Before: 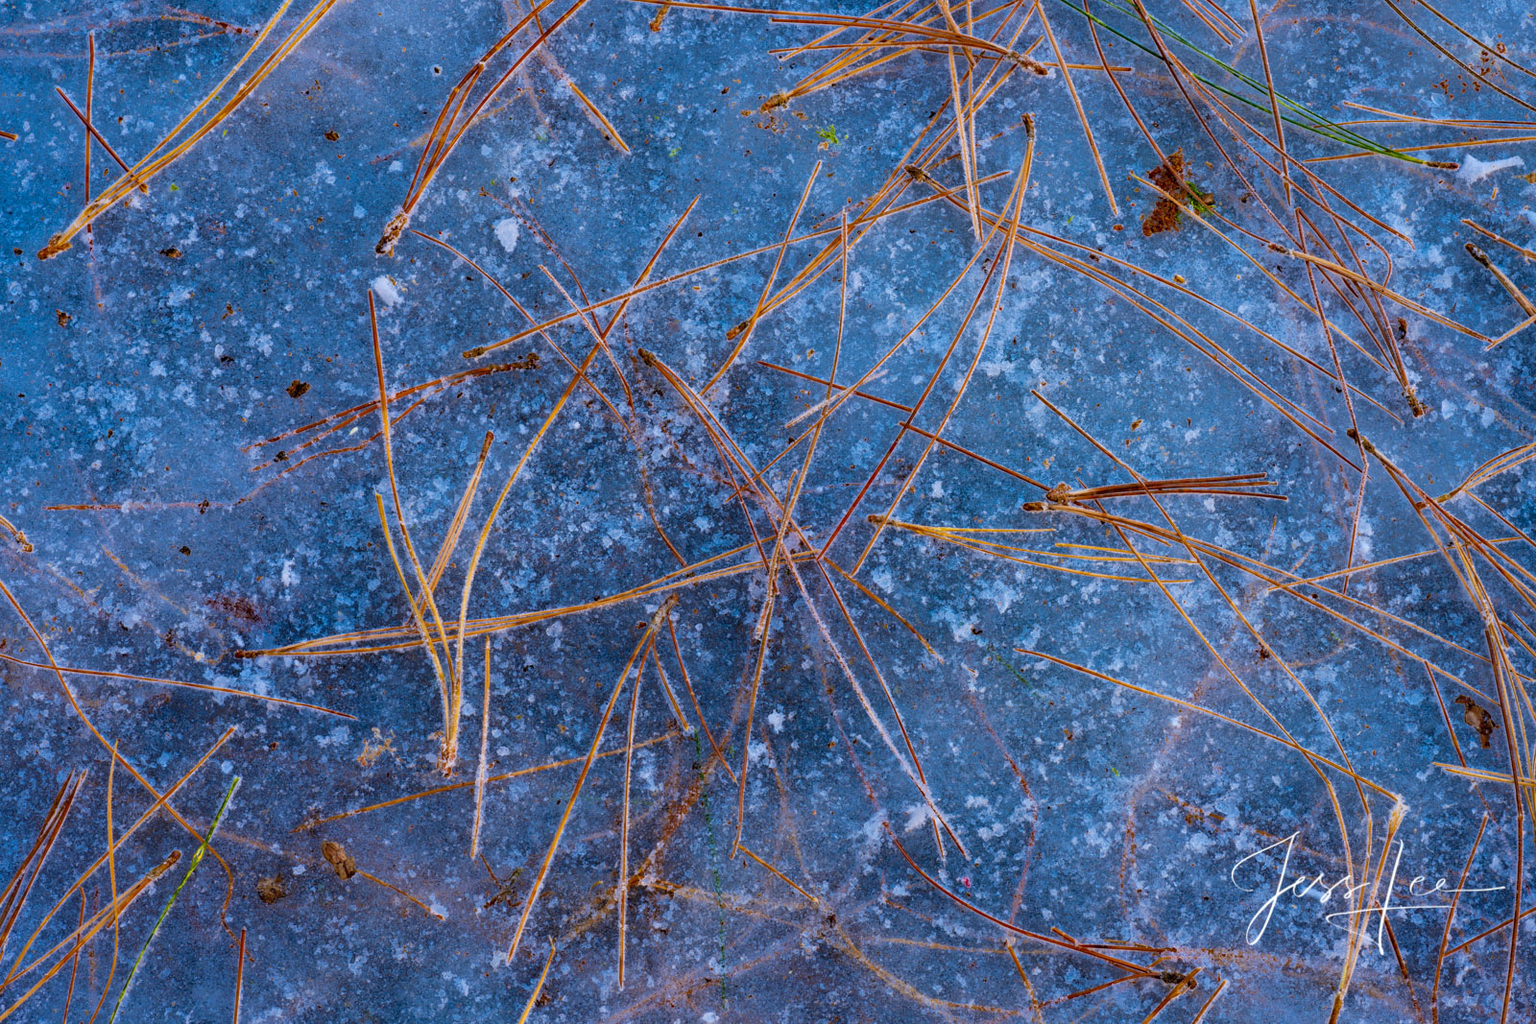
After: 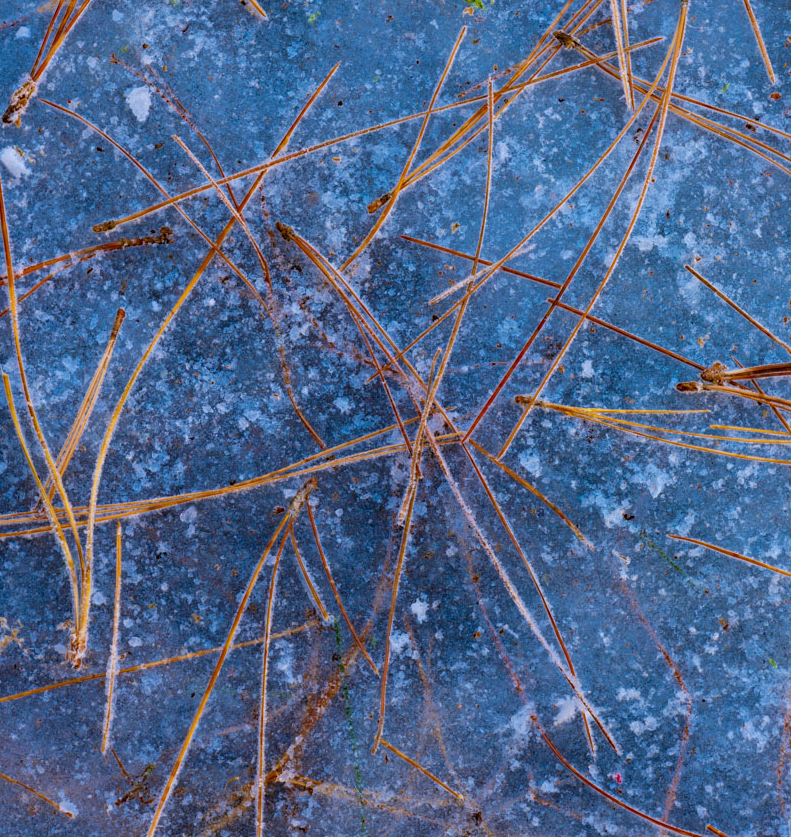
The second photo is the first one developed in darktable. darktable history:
tone equalizer: -7 EV 0.13 EV, smoothing diameter 25%, edges refinement/feathering 10, preserve details guided filter
crop and rotate: angle 0.02°, left 24.353%, top 13.219%, right 26.156%, bottom 8.224%
